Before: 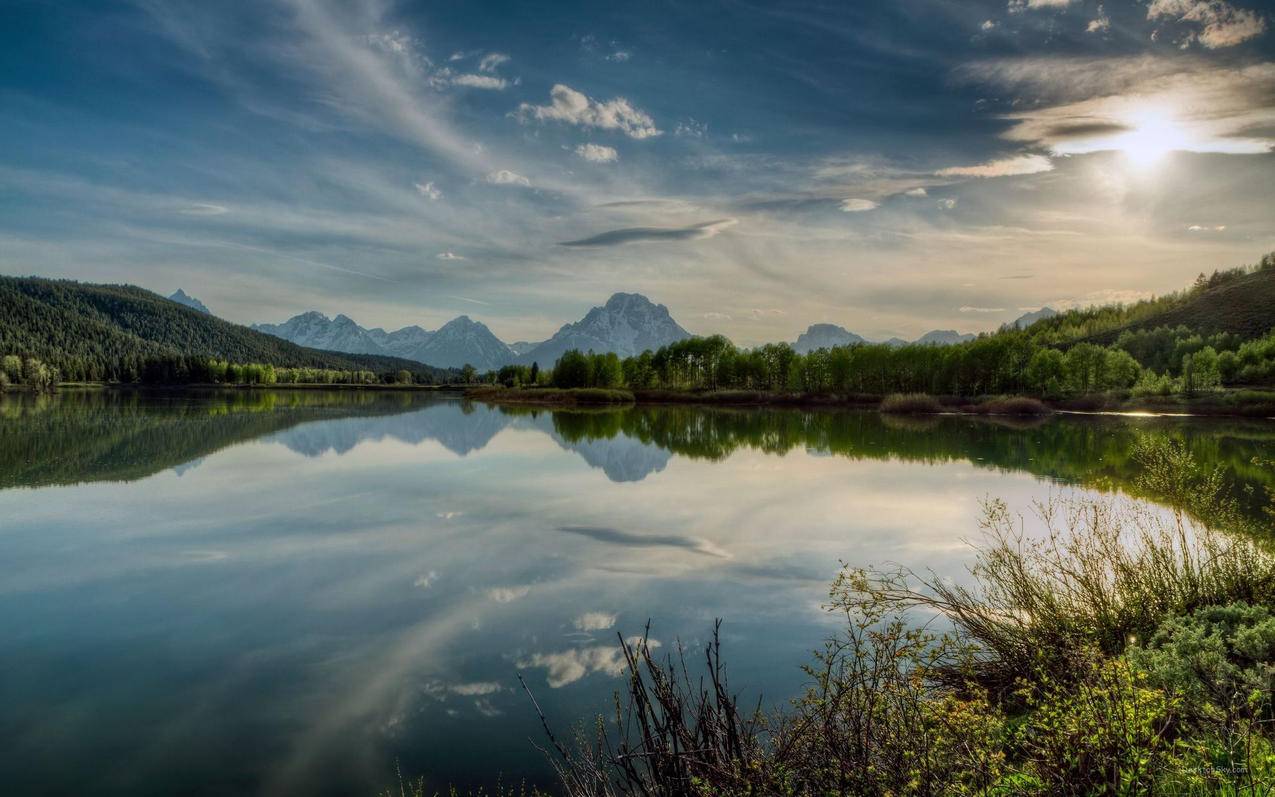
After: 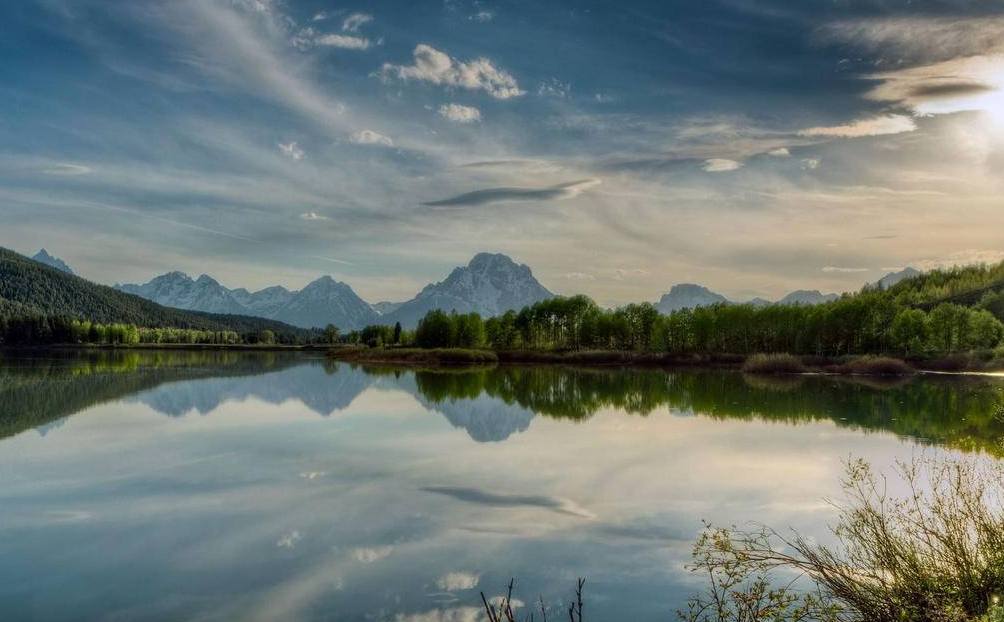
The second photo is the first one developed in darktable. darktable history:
vibrance: vibrance 10%
crop and rotate: left 10.77%, top 5.1%, right 10.41%, bottom 16.76%
